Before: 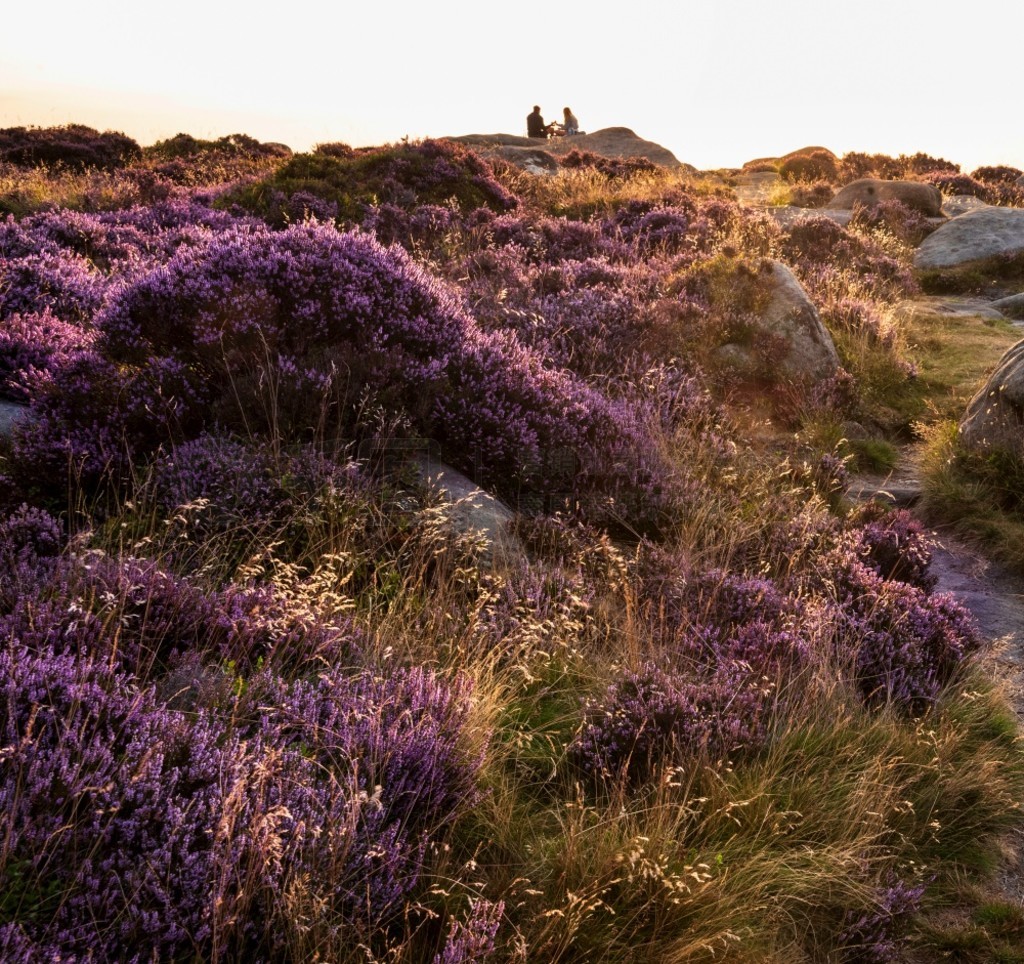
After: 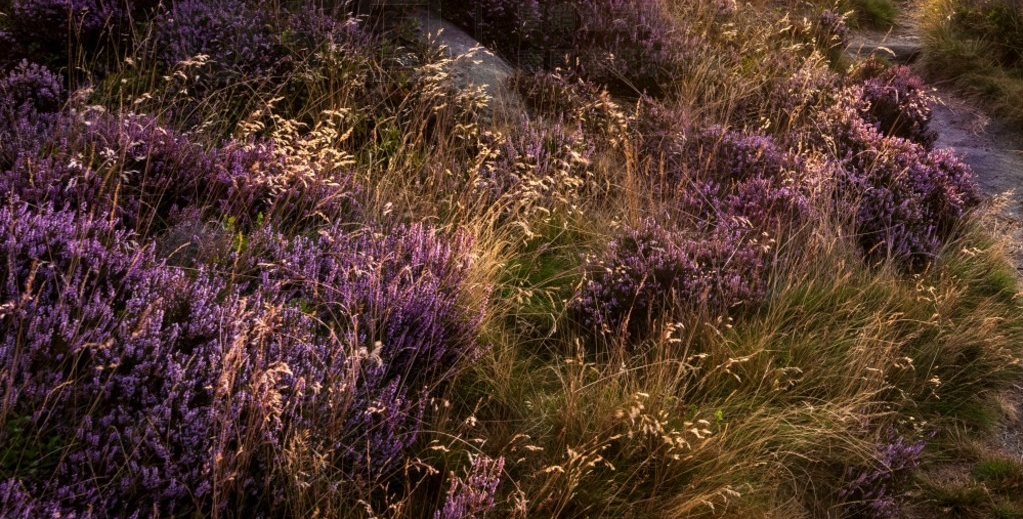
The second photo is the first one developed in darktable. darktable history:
color balance rgb: perceptual saturation grading › global saturation 0.317%
crop and rotate: top 46.092%, right 0.017%
